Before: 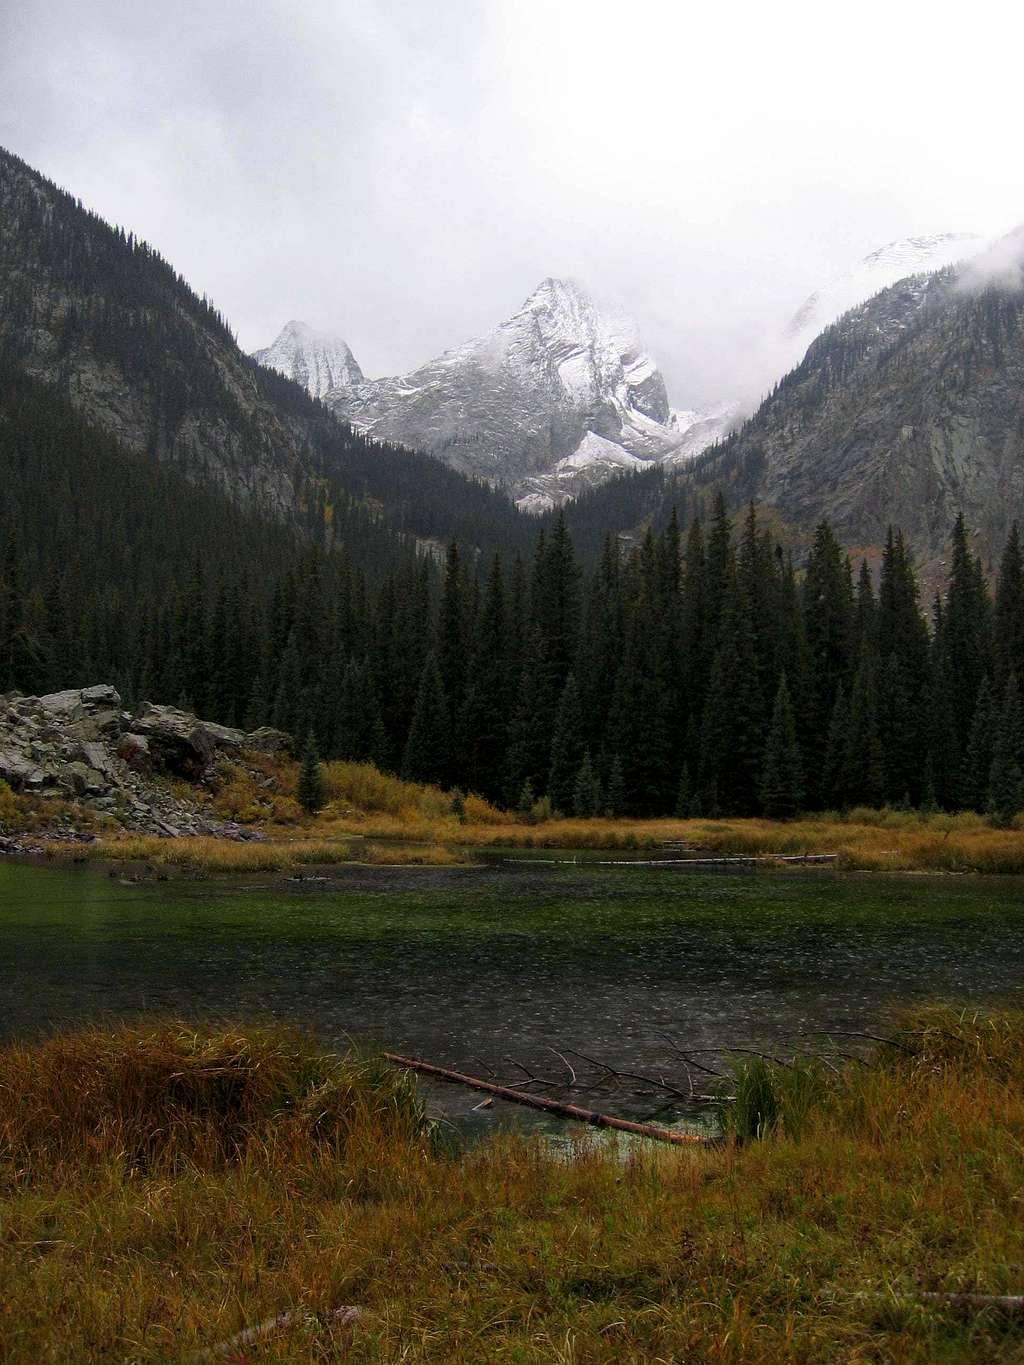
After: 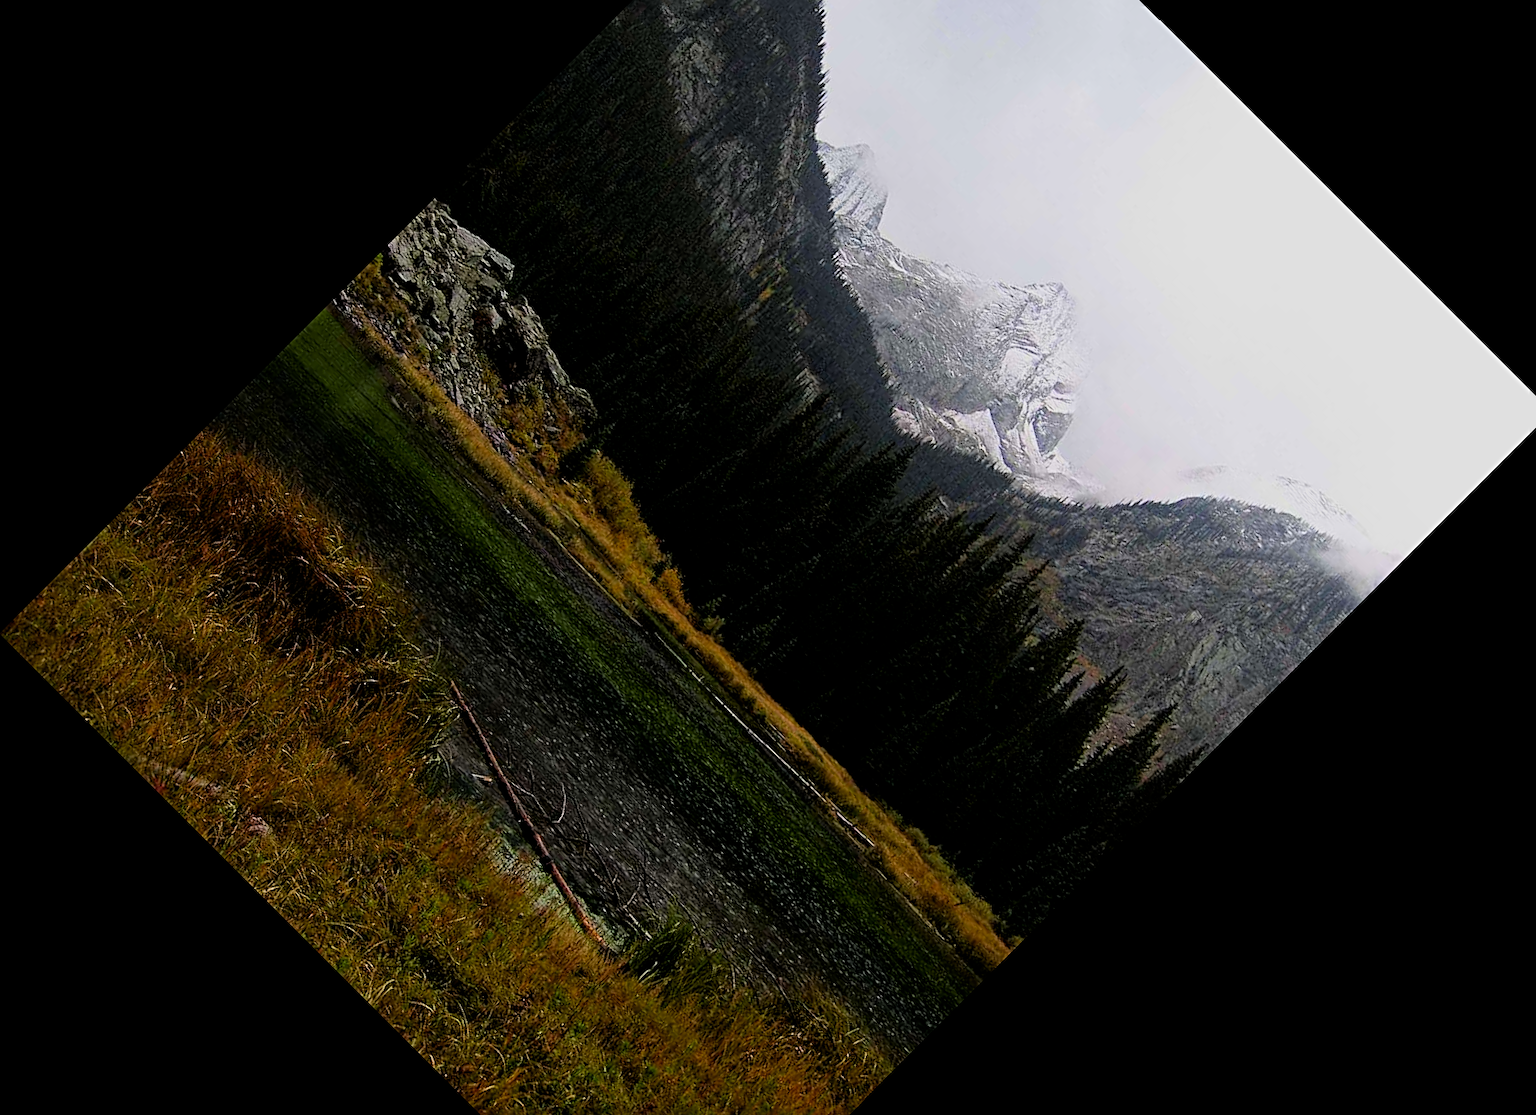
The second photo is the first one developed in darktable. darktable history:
filmic rgb: black relative exposure -7.55 EV, white relative exposure 4.66 EV, threshold 6 EV, target black luminance 0%, hardness 3.55, latitude 50.33%, contrast 1.035, highlights saturation mix 8.88%, shadows ↔ highlights balance -0.142%, color science v6 (2022), enable highlight reconstruction true
sharpen: radius 2.583, amount 0.683
contrast brightness saturation: contrast 0.087, saturation 0.275
crop and rotate: angle -44.99°, top 16.309%, right 0.909%, bottom 11.724%
